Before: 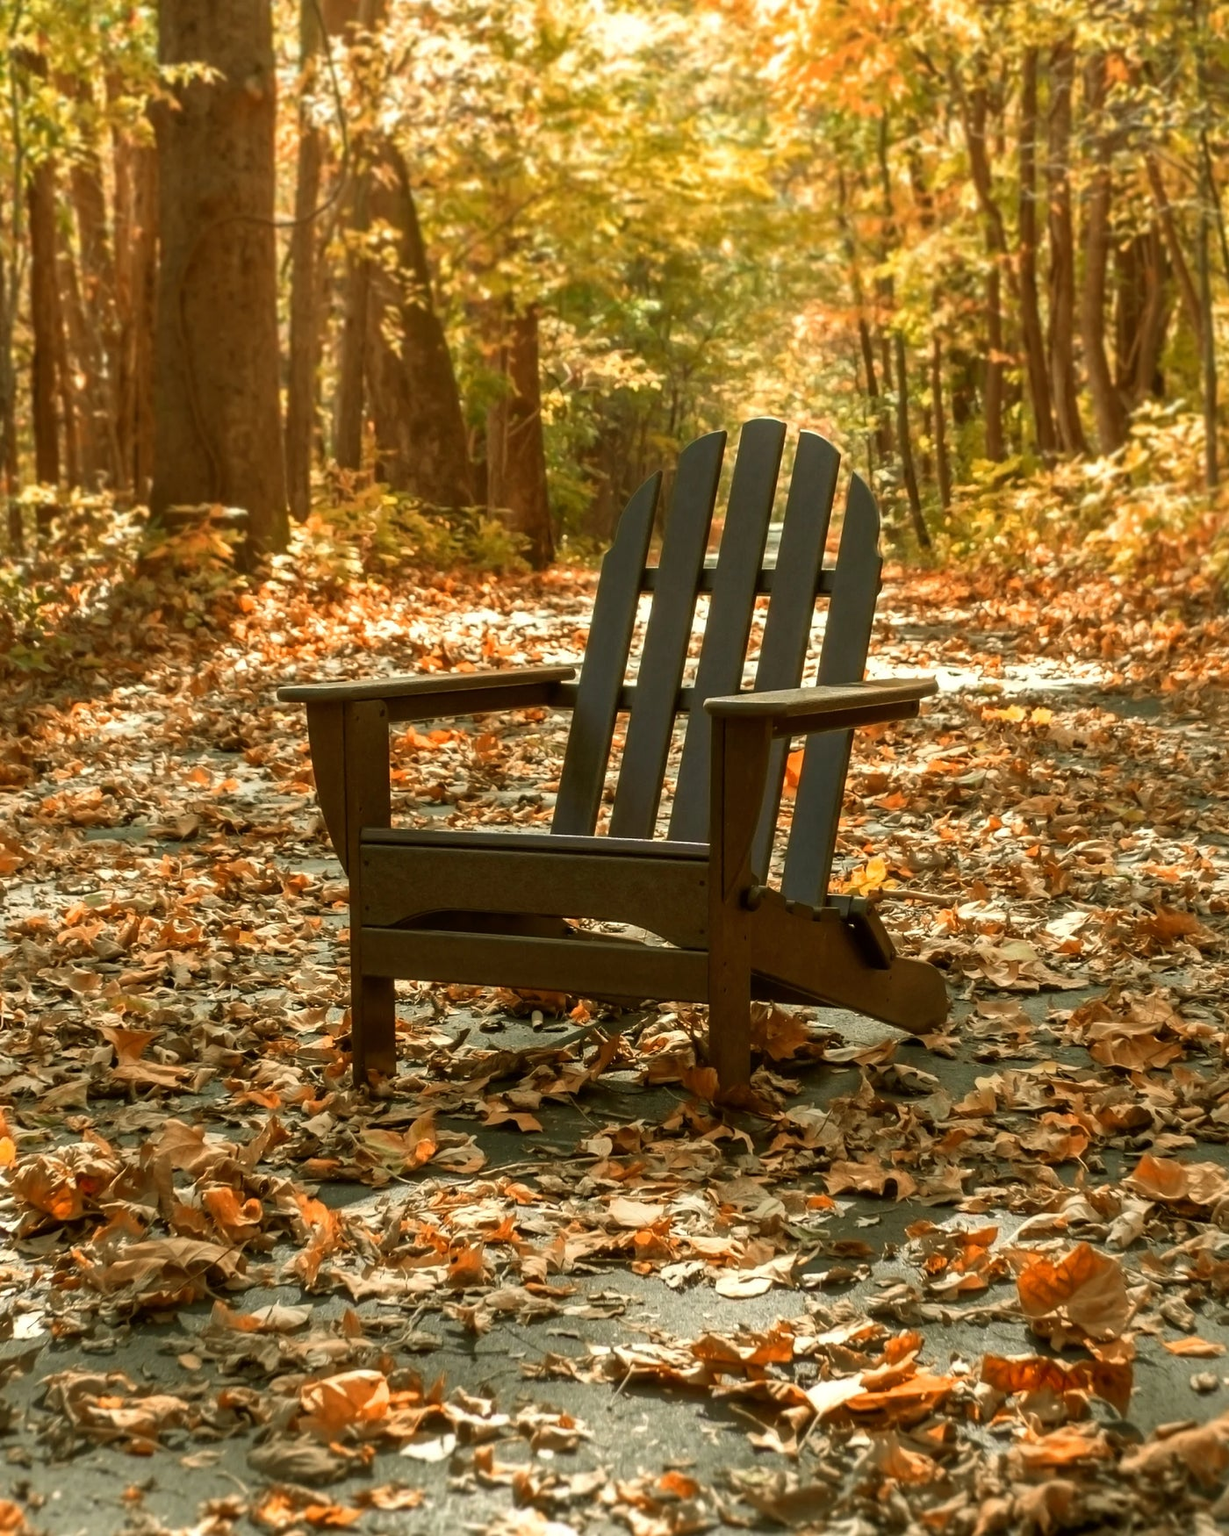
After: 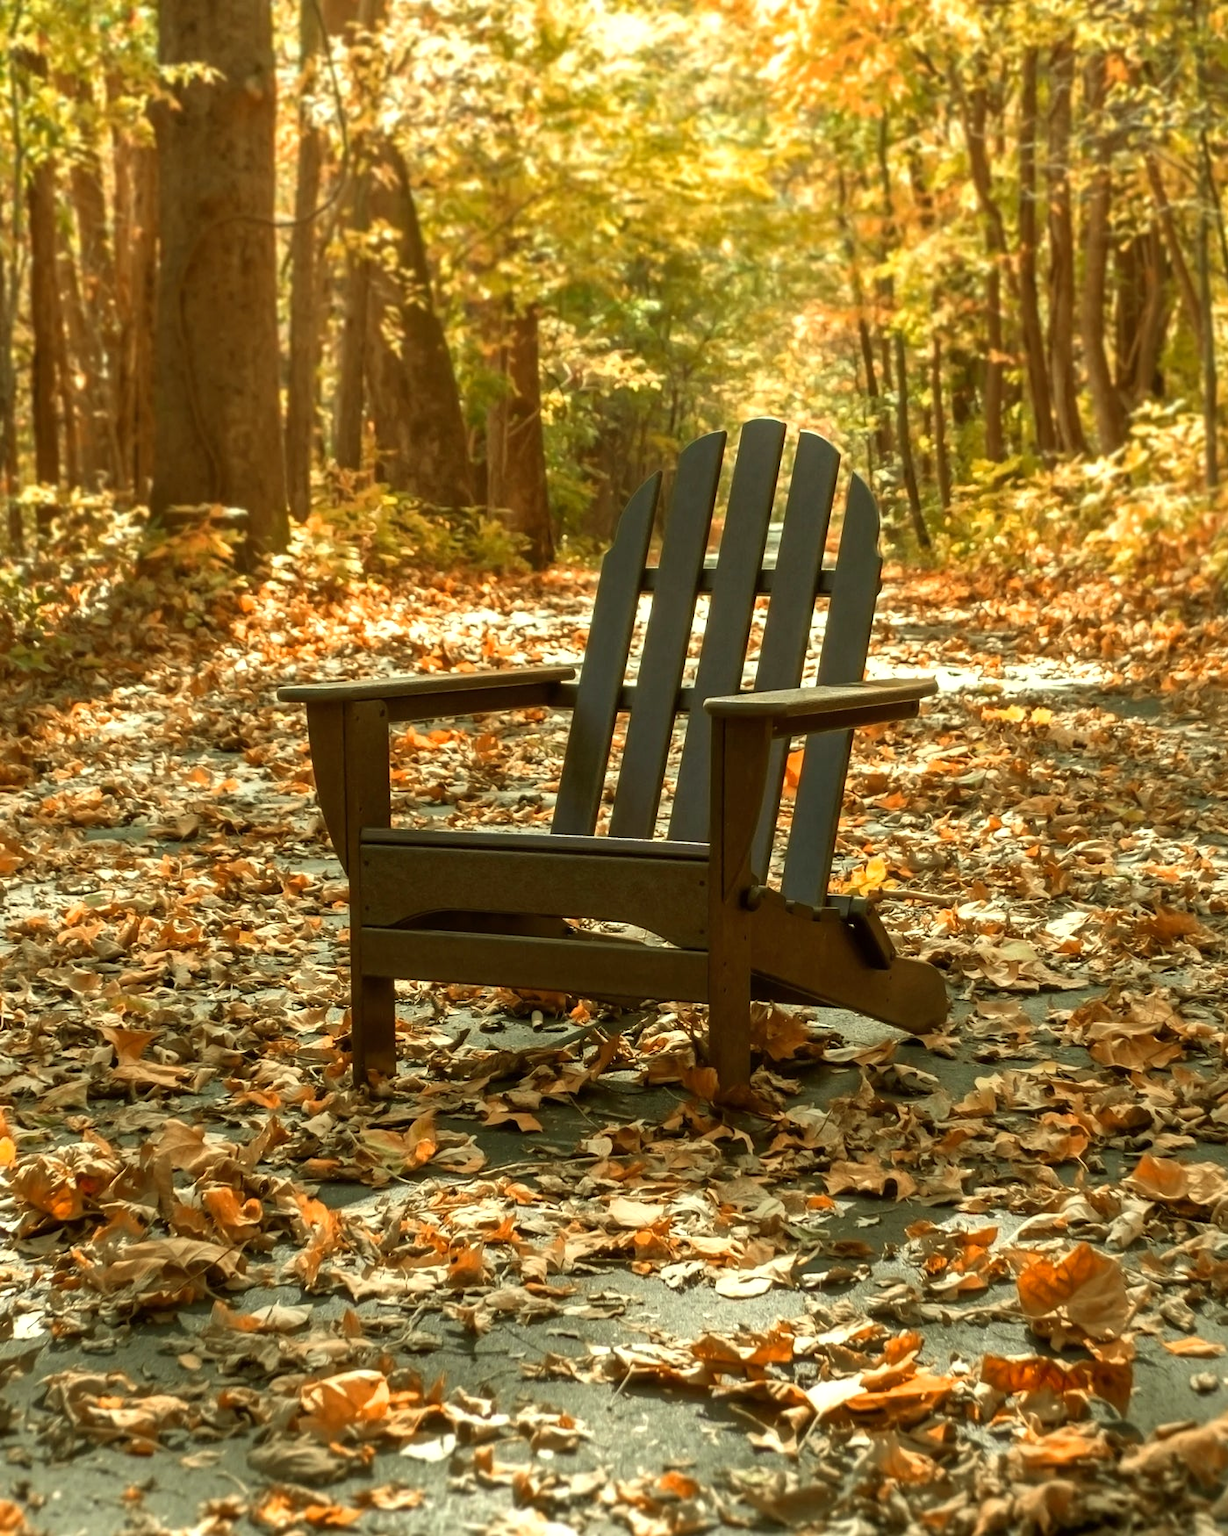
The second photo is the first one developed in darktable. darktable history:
exposure: exposure 0.197 EV, compensate highlight preservation false
color correction: highlights a* -4.73, highlights b* 5.06, saturation 0.97
tone equalizer: on, module defaults
